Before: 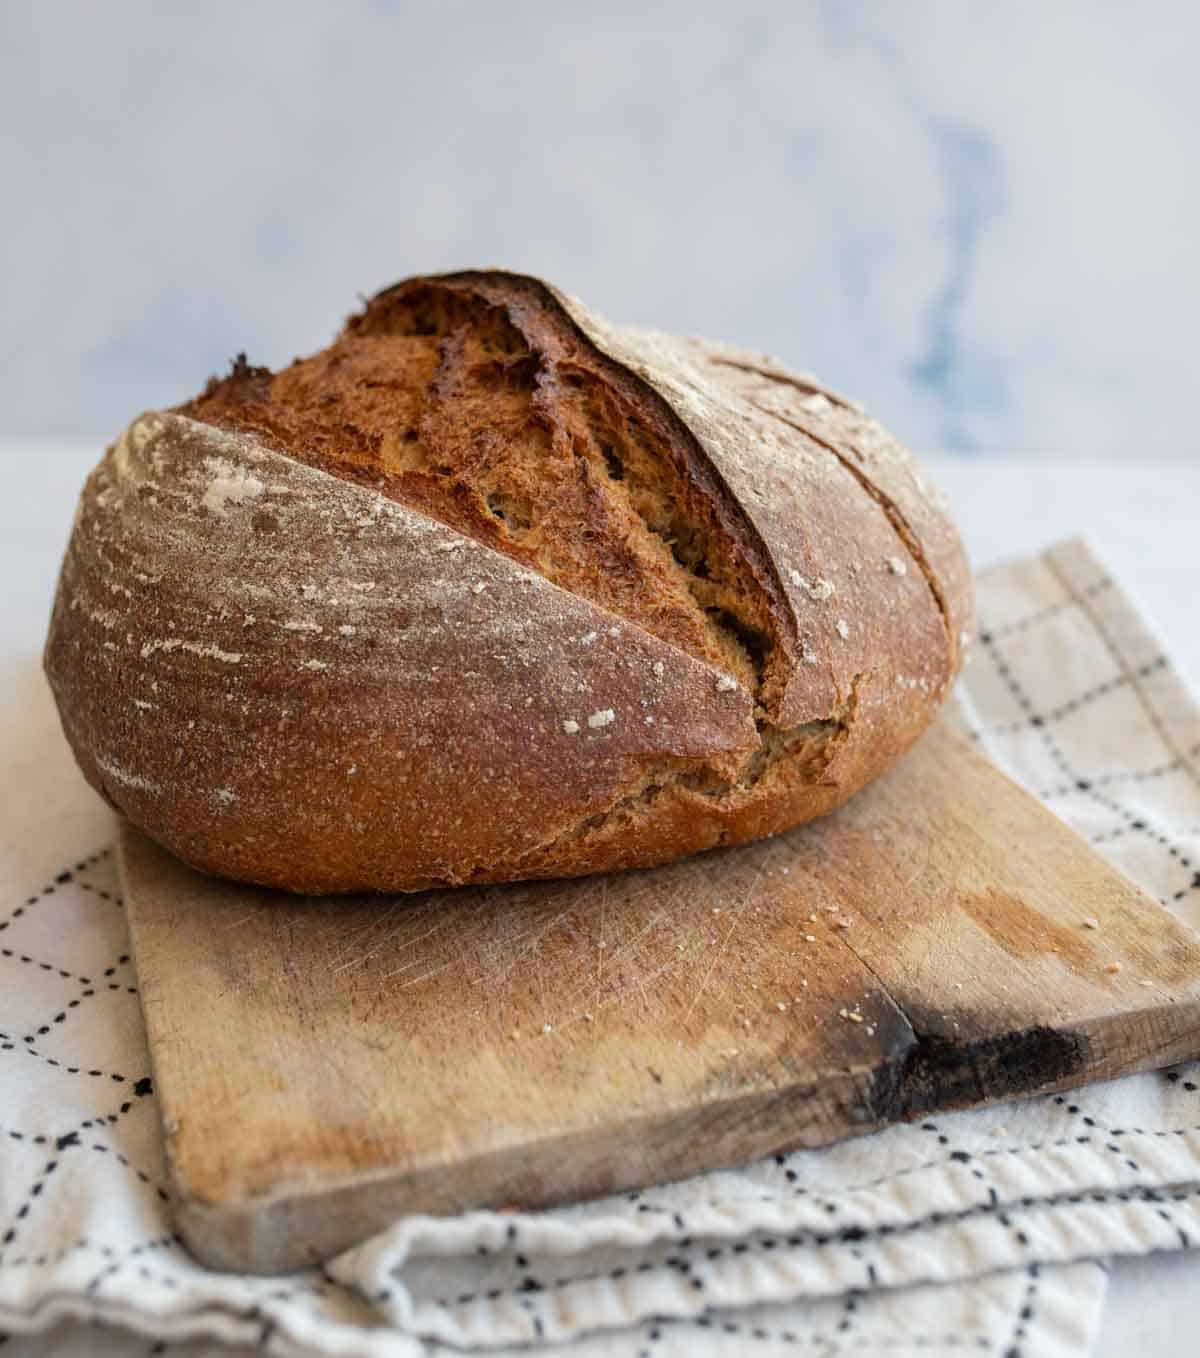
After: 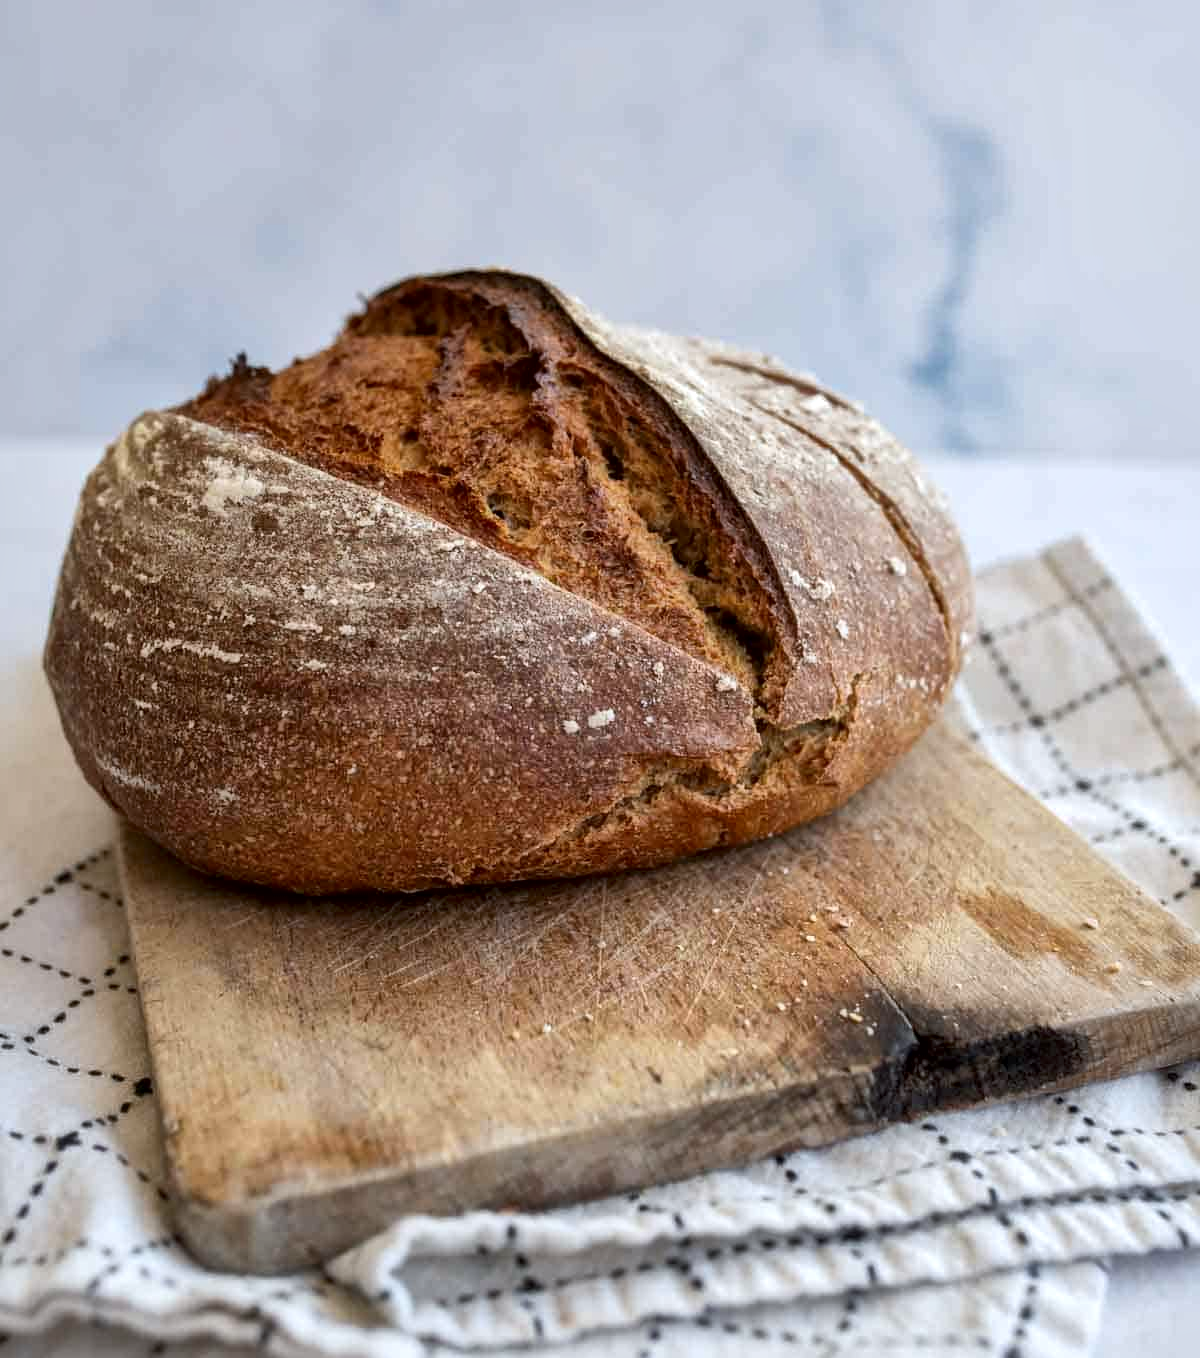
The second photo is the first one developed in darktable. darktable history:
white balance: red 0.976, blue 1.04
local contrast: mode bilateral grid, contrast 20, coarseness 50, detail 159%, midtone range 0.2
